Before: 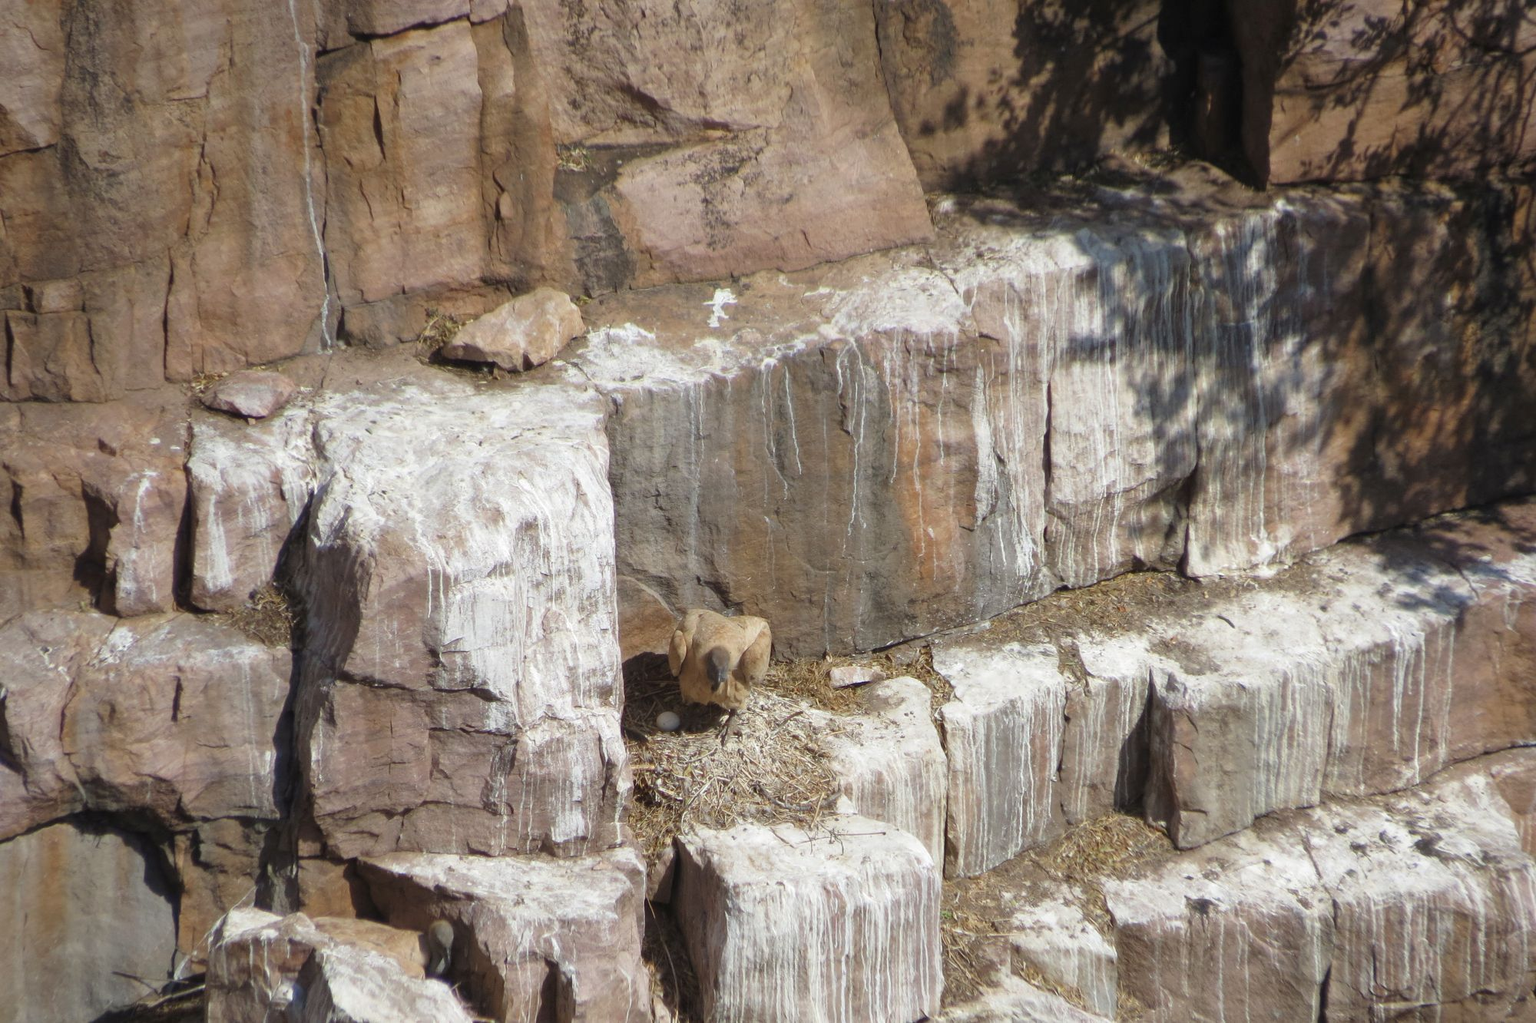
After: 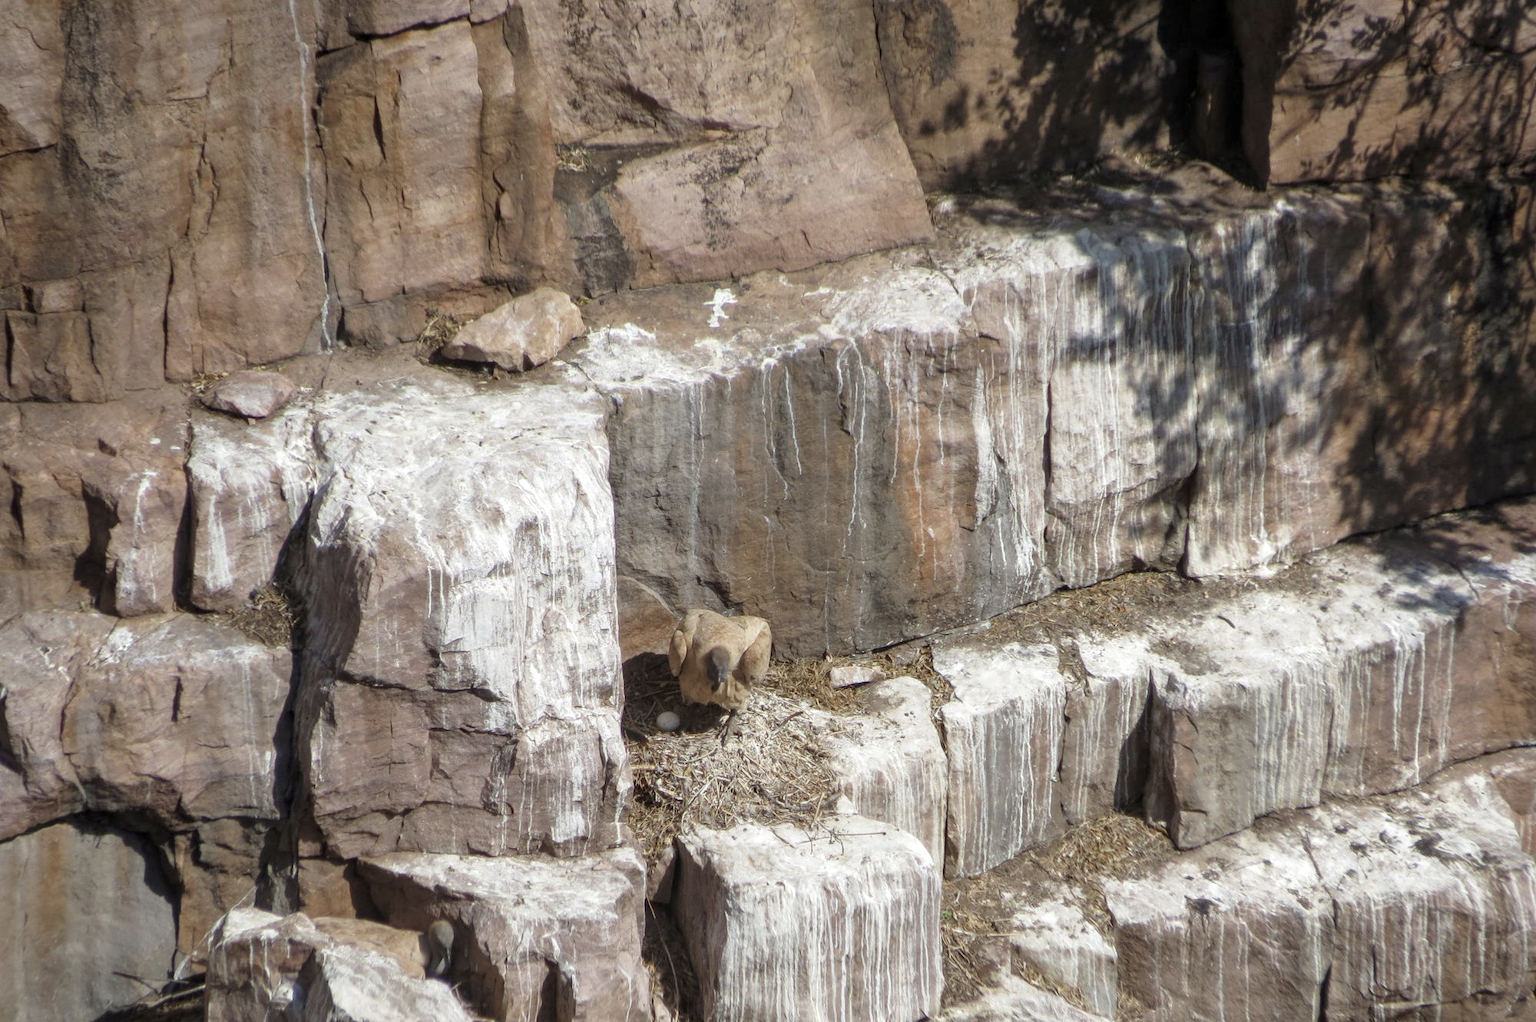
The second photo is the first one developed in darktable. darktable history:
local contrast: on, module defaults
color correction: highlights b* 0.011, saturation 0.817
